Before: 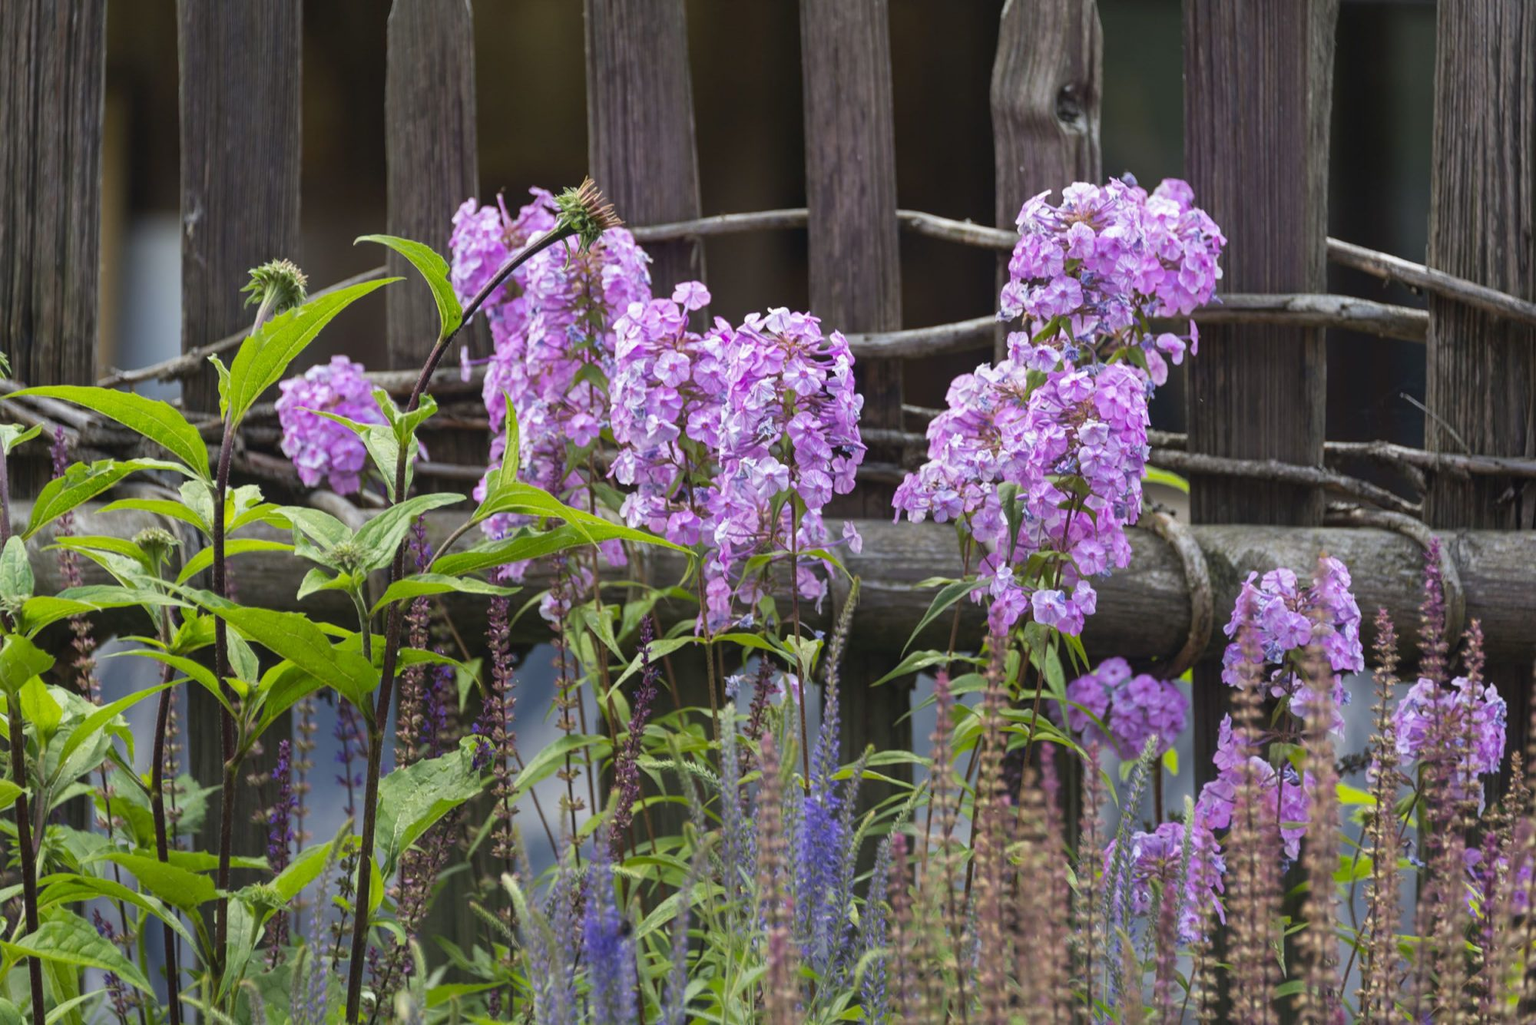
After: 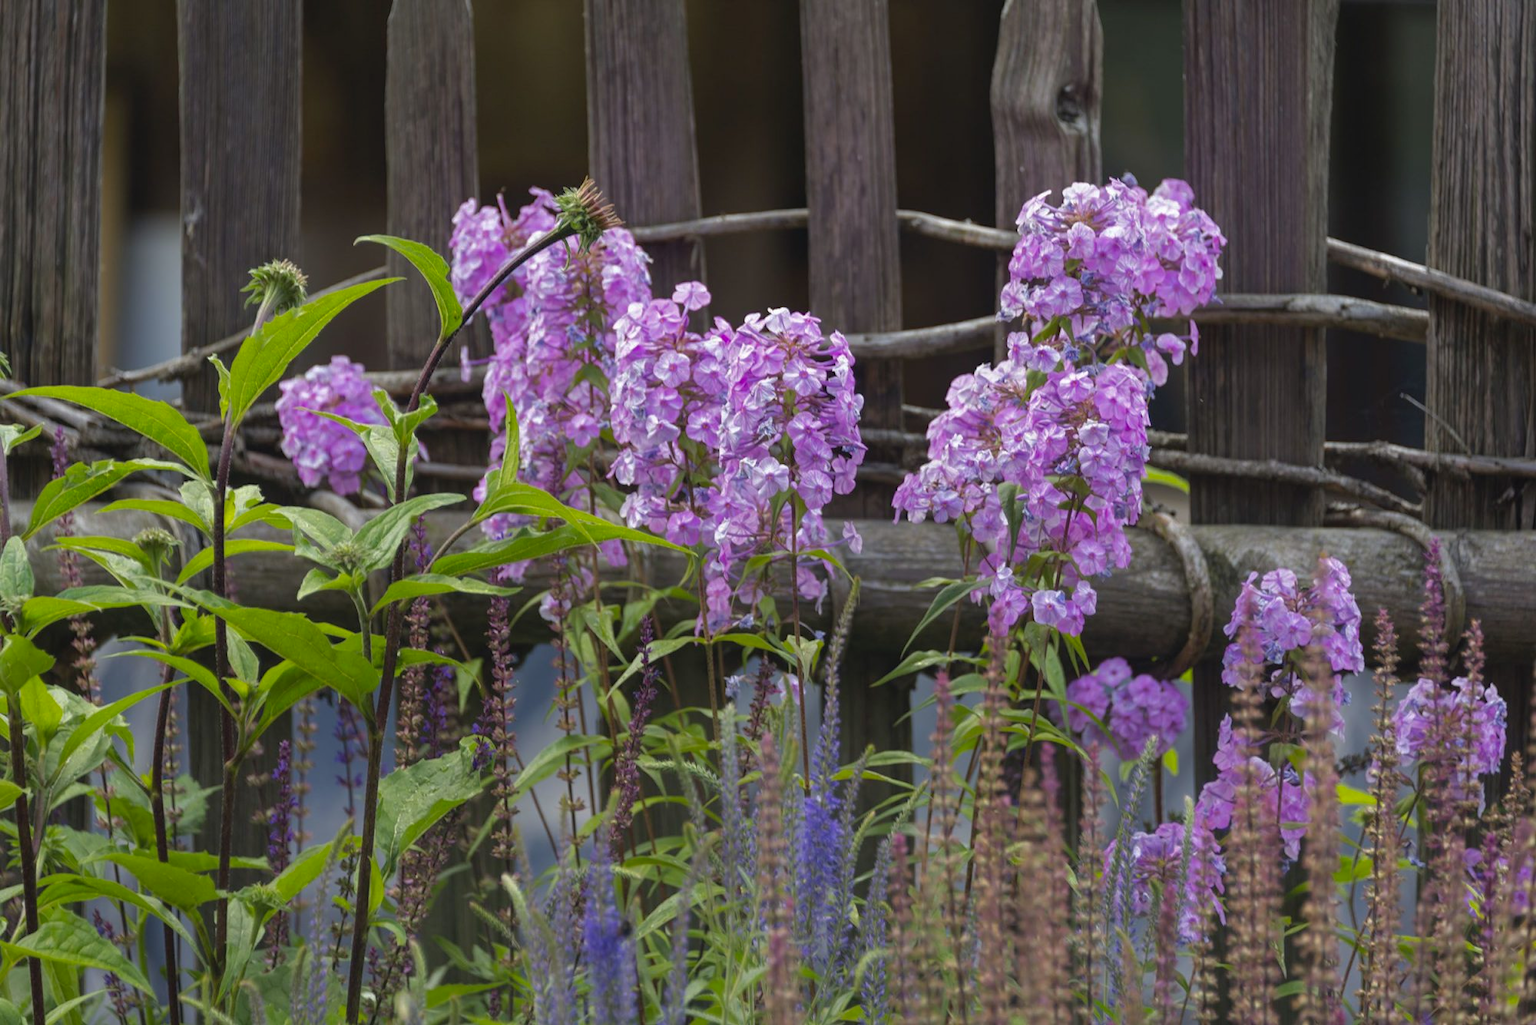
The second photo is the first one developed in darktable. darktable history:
contrast brightness saturation: contrast 0.028, brightness 0.064, saturation 0.129
base curve: curves: ch0 [(0, 0) (0.595, 0.418) (1, 1)]
